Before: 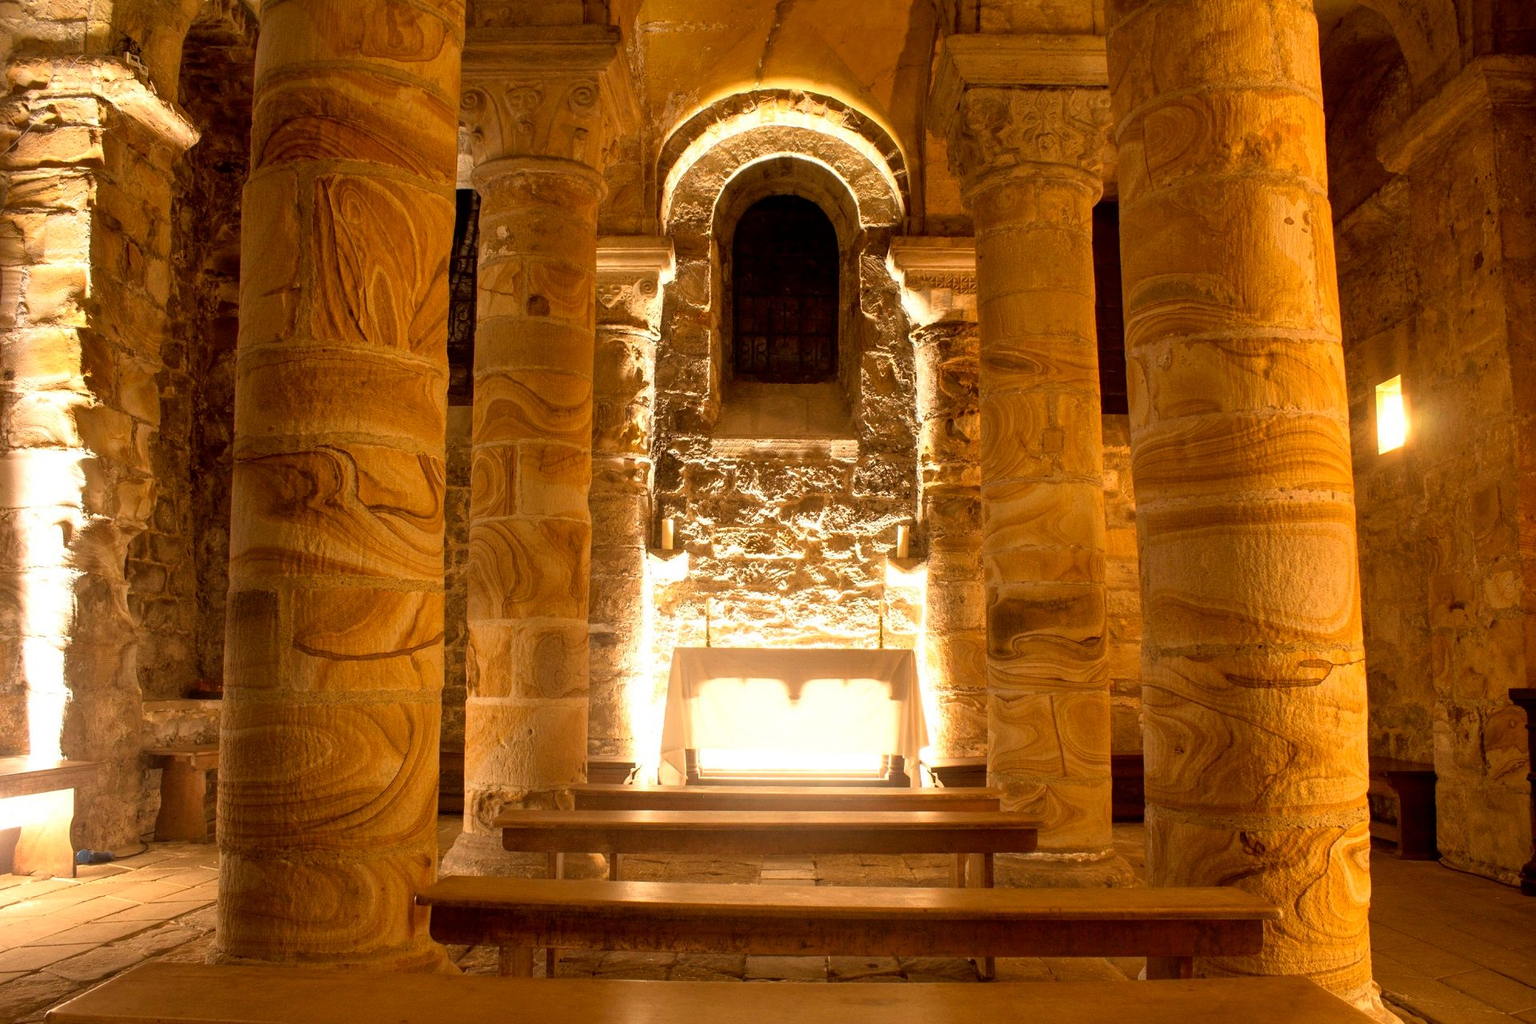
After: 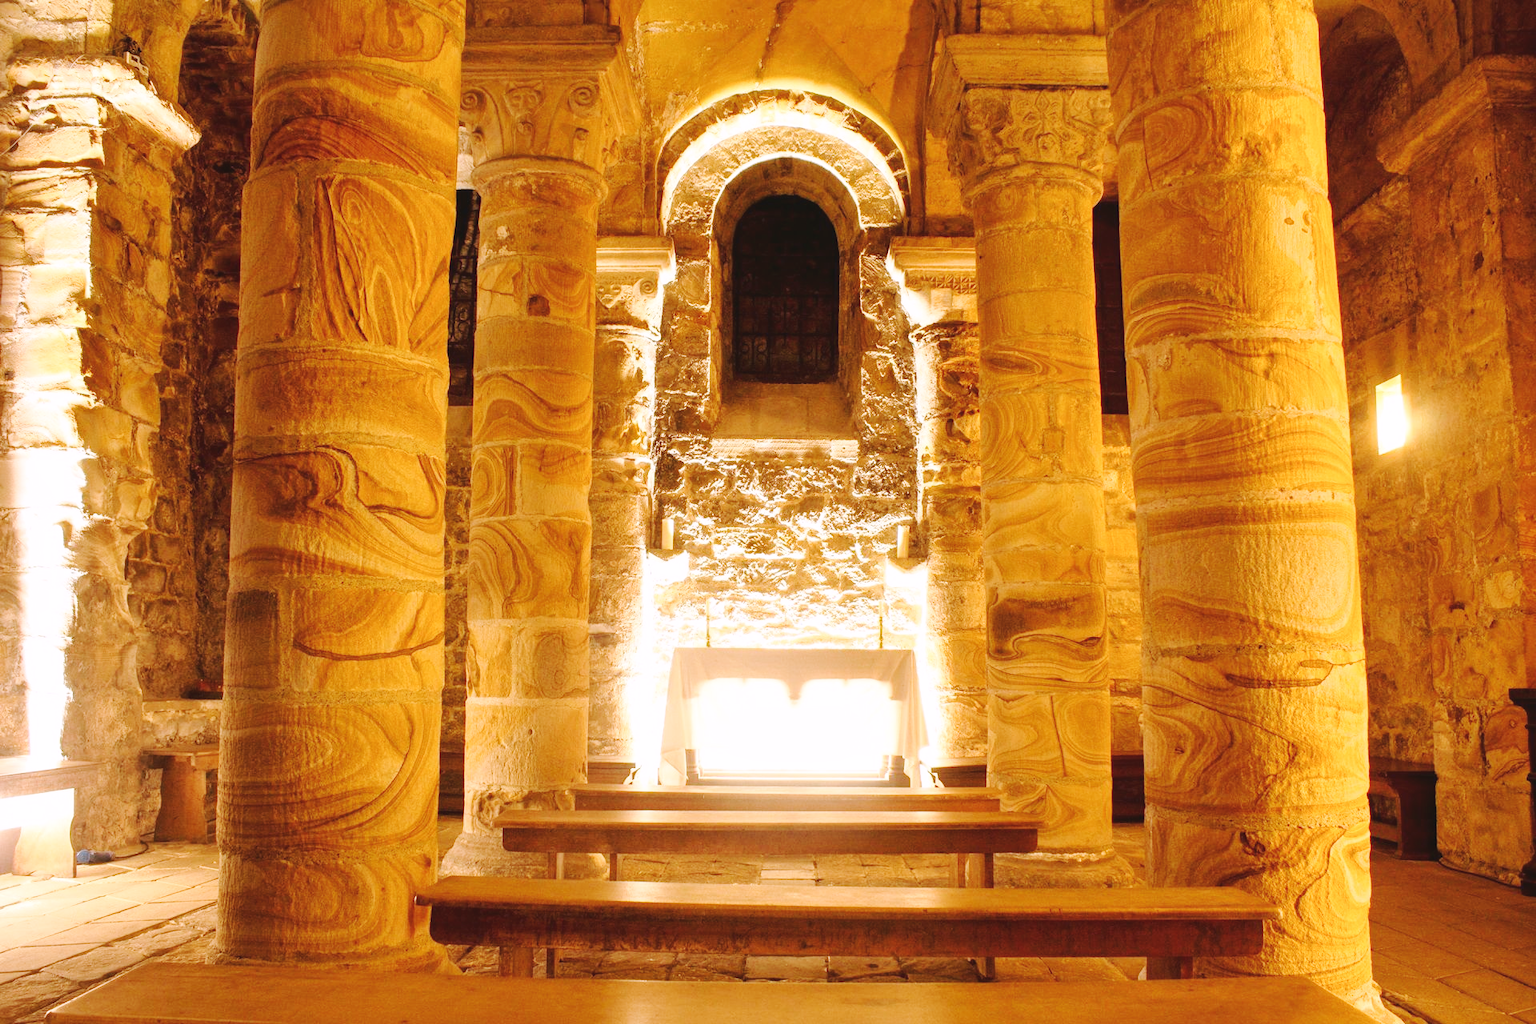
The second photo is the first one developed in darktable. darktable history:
white balance: red 0.984, blue 1.059
local contrast: mode bilateral grid, contrast 15, coarseness 36, detail 105%, midtone range 0.2
color correction: highlights a* 3.12, highlights b* -1.55, shadows a* -0.101, shadows b* 2.52, saturation 0.98
base curve: curves: ch0 [(0, 0.007) (0.028, 0.063) (0.121, 0.311) (0.46, 0.743) (0.859, 0.957) (1, 1)], preserve colors none
